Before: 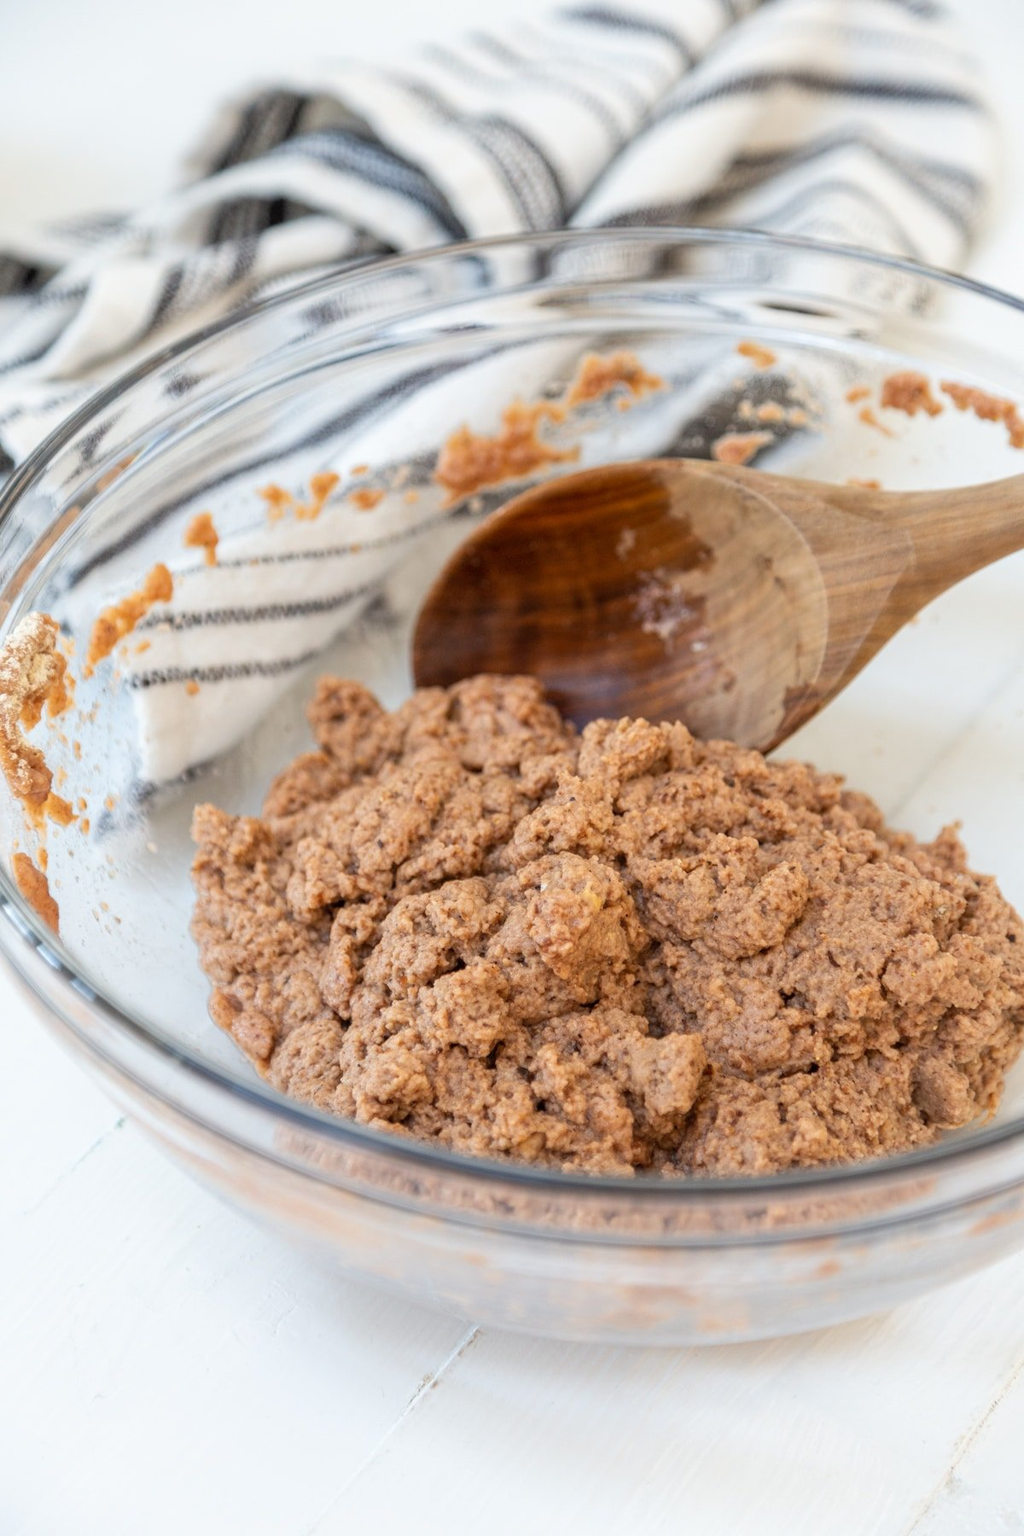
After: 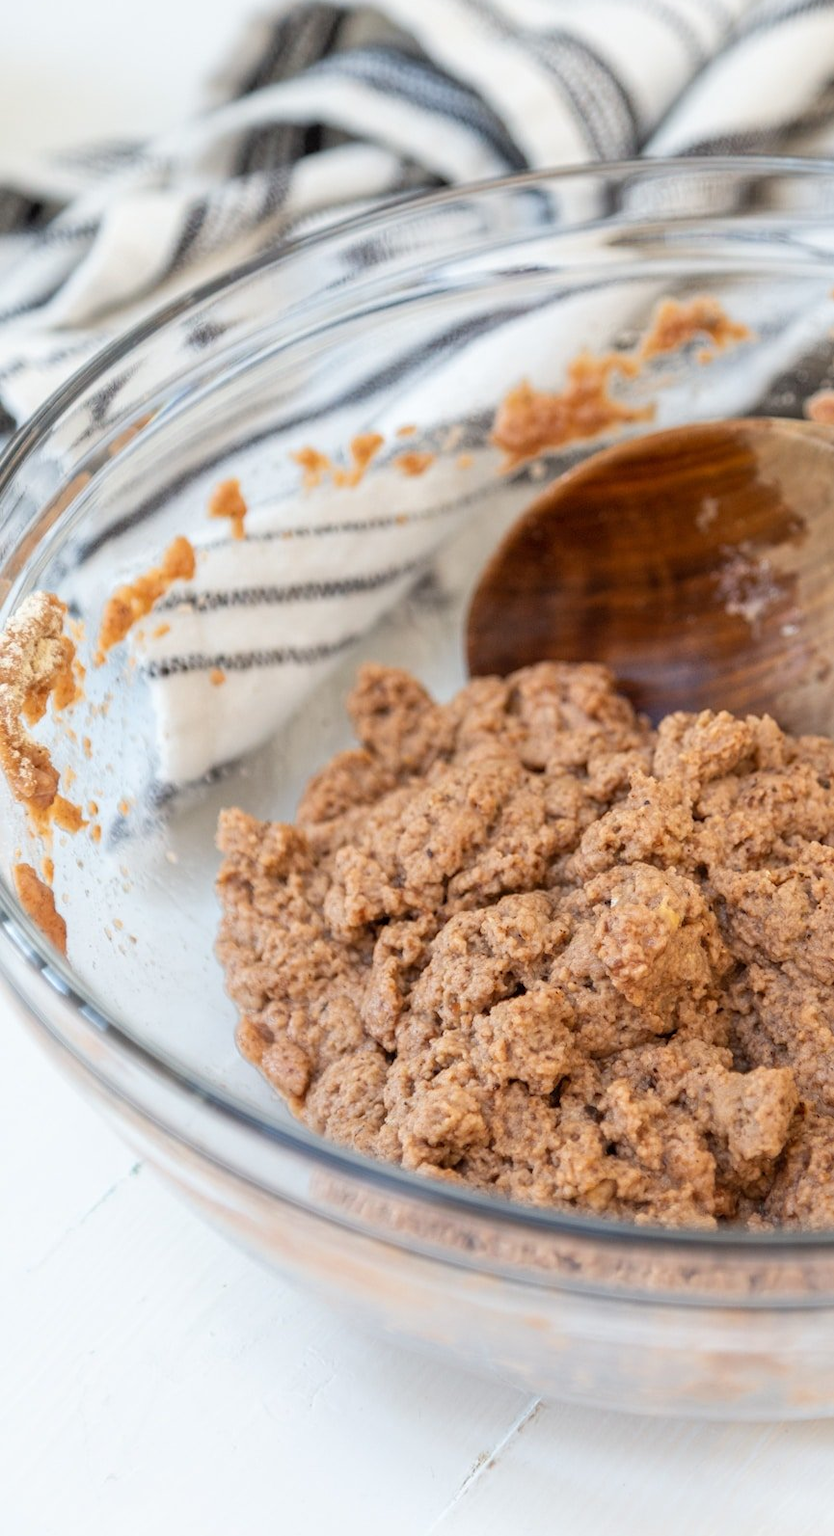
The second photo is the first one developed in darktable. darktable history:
crop: top 5.813%, right 27.836%, bottom 5.673%
